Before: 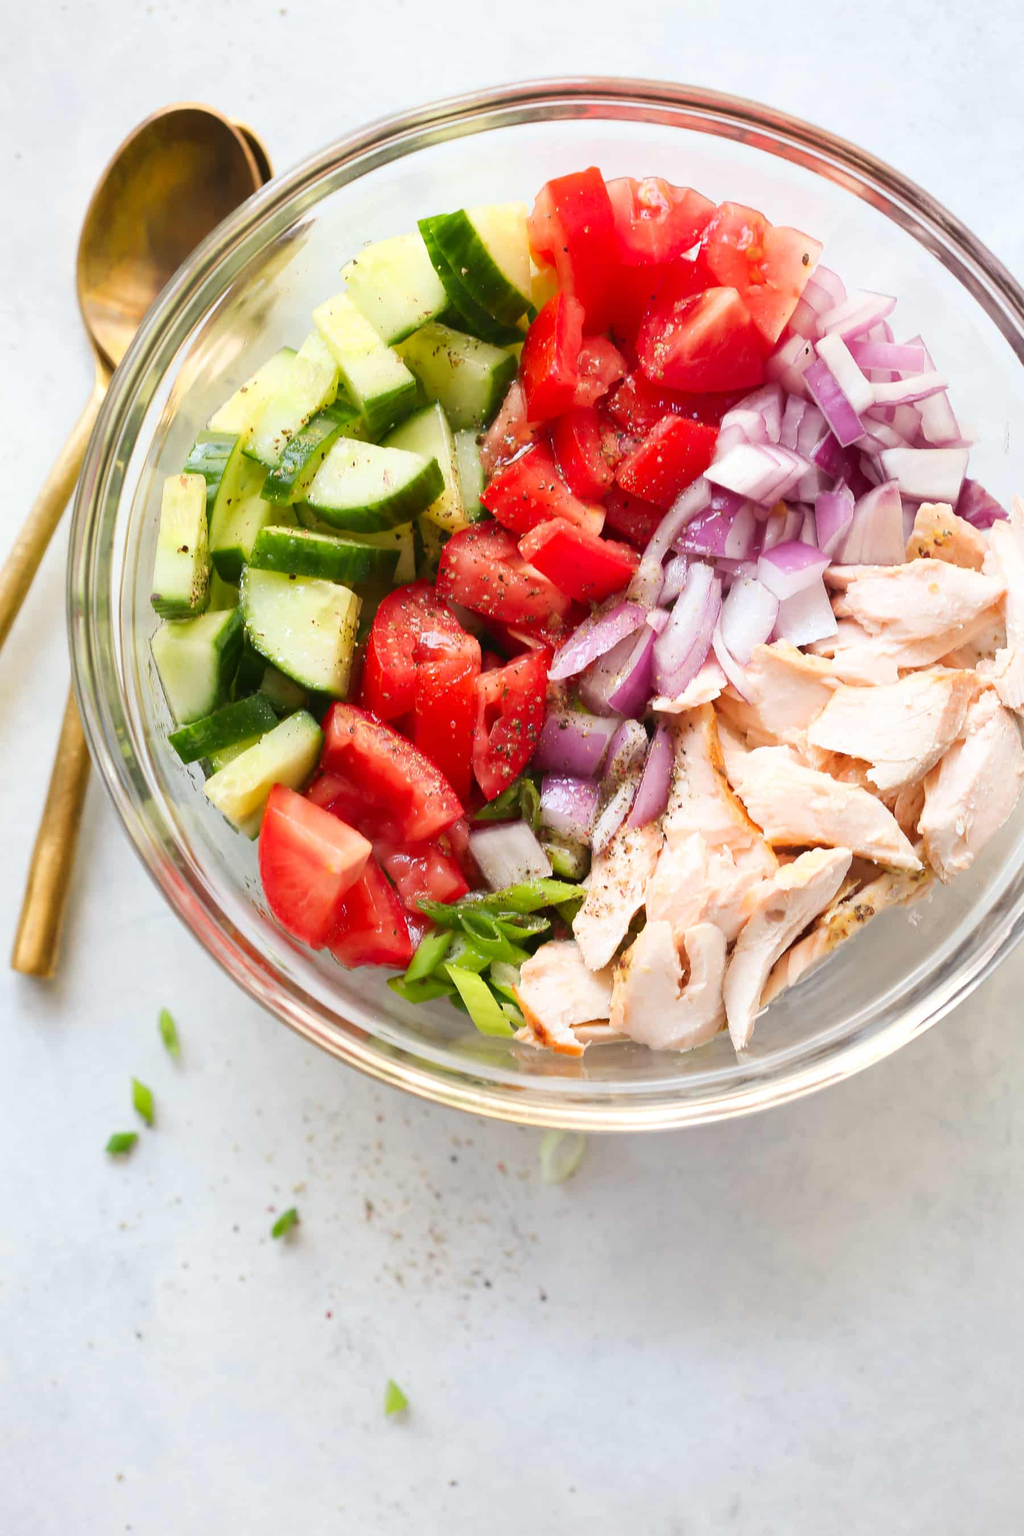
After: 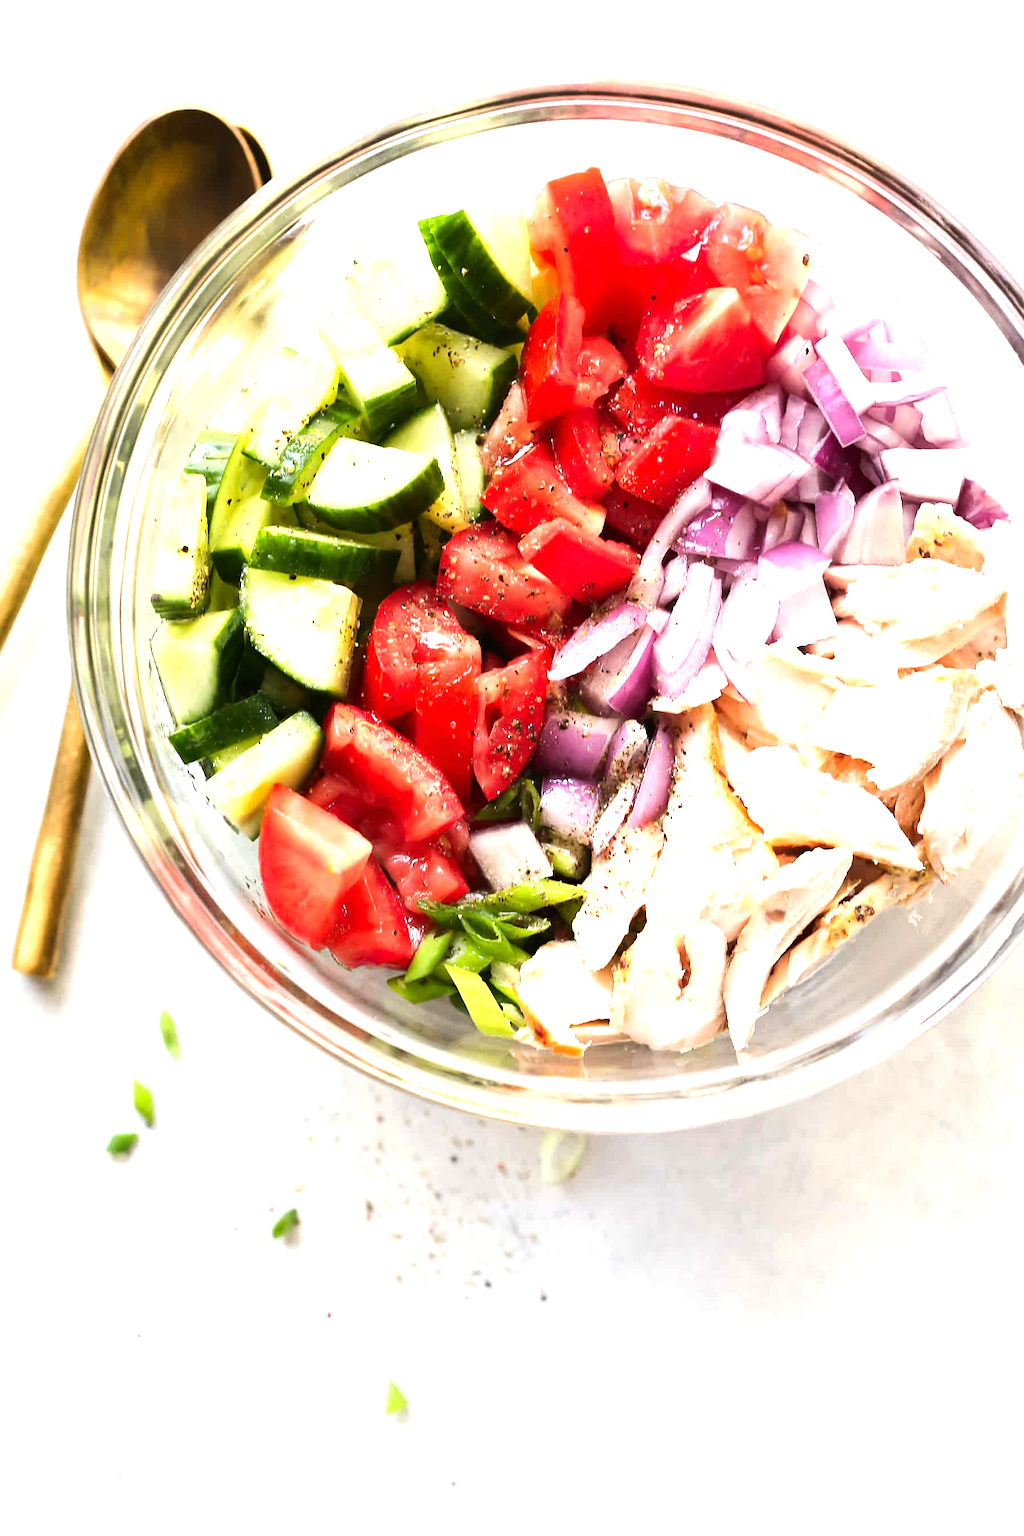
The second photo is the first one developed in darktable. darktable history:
sharpen: amount 0.203
tone equalizer: -8 EV -1.07 EV, -7 EV -0.998 EV, -6 EV -0.897 EV, -5 EV -0.562 EV, -3 EV 0.553 EV, -2 EV 0.871 EV, -1 EV 0.992 EV, +0 EV 1.08 EV, edges refinement/feathering 500, mask exposure compensation -1.57 EV, preserve details no
